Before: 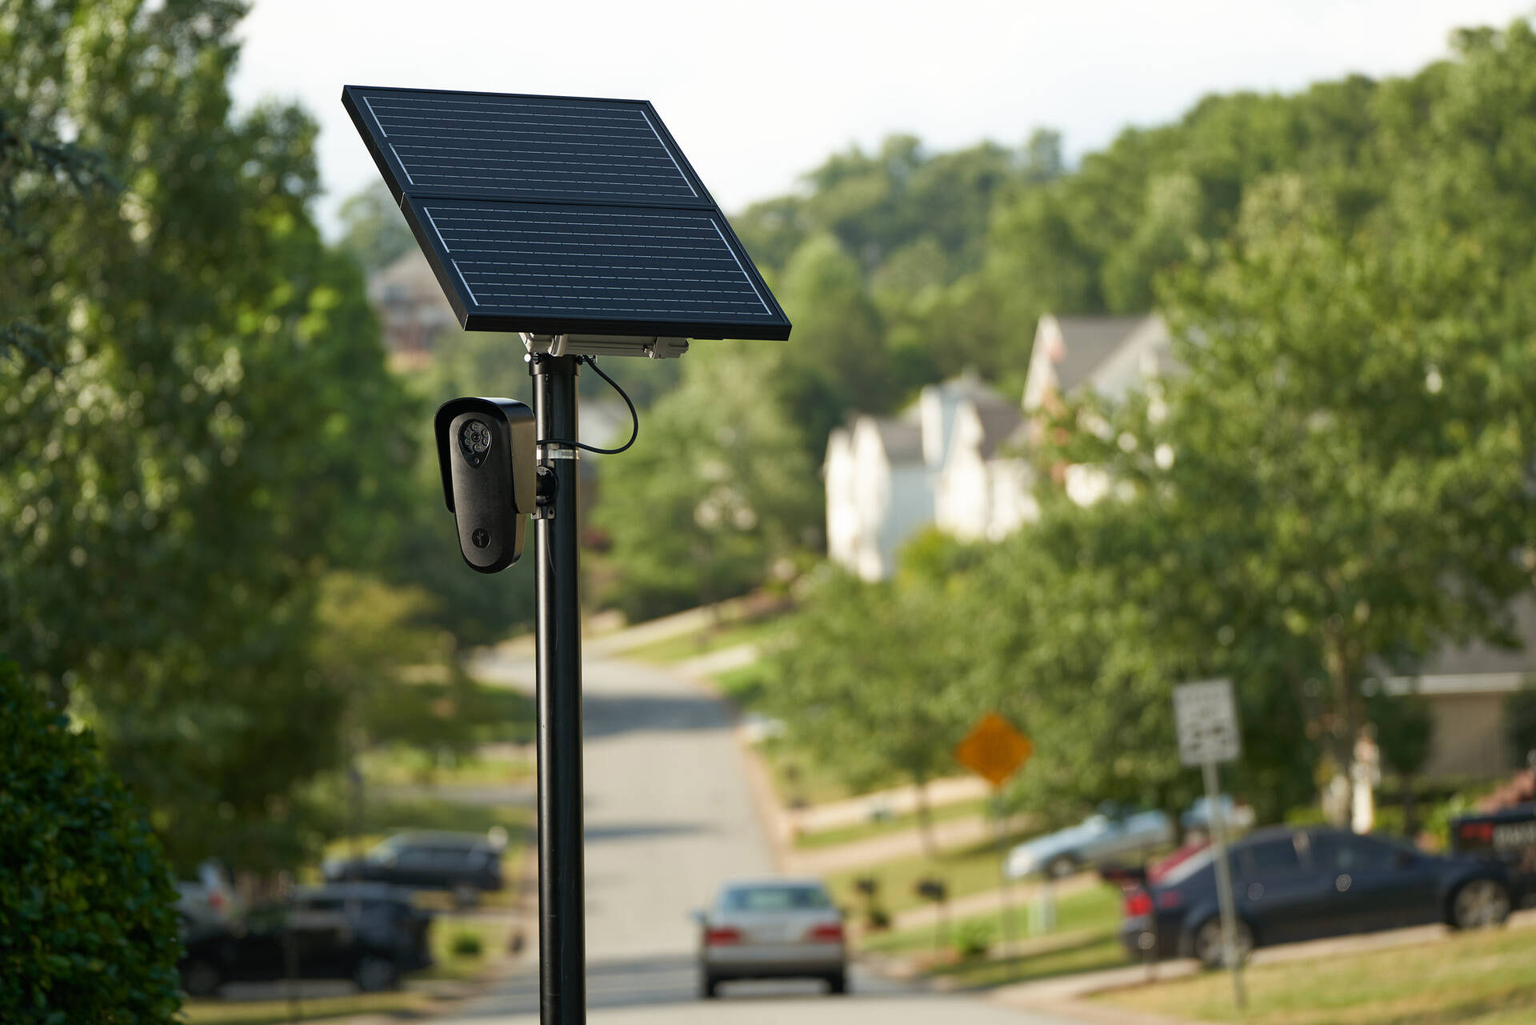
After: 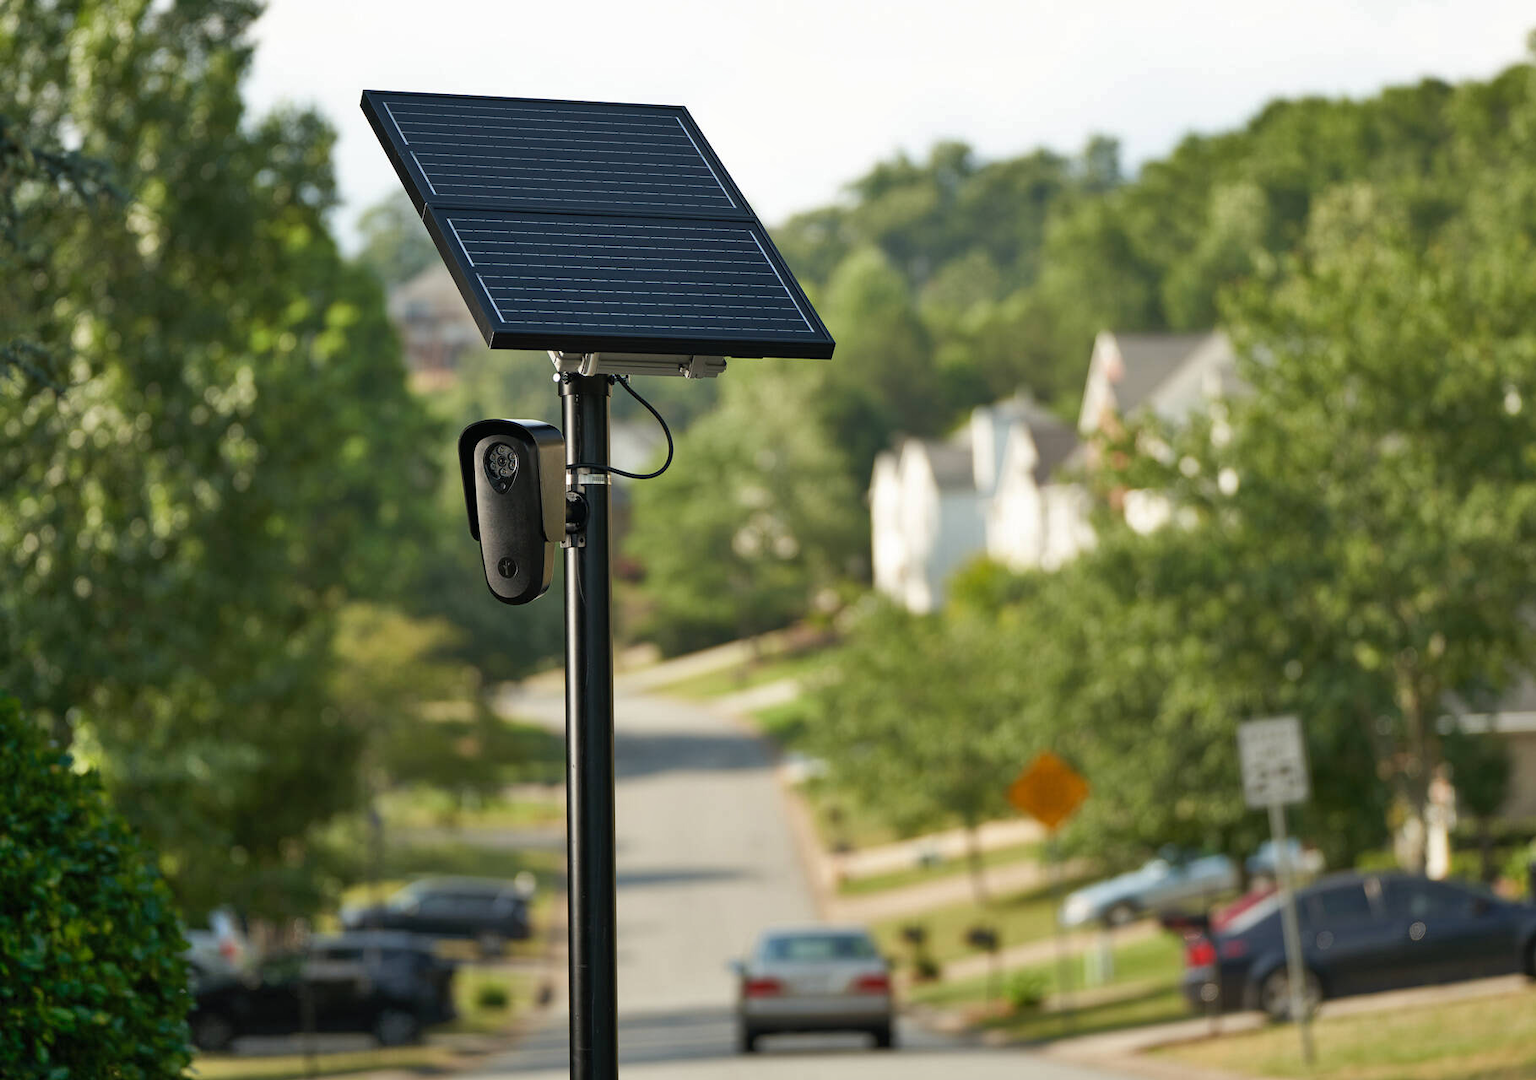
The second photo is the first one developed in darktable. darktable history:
crop and rotate: right 5.167%
shadows and highlights: soften with gaussian
